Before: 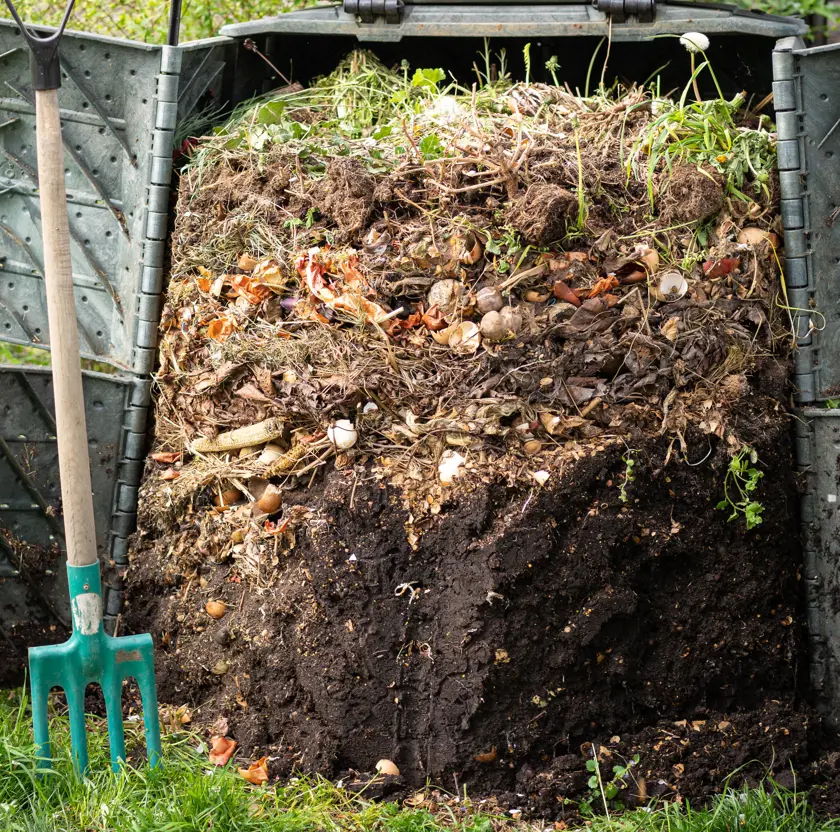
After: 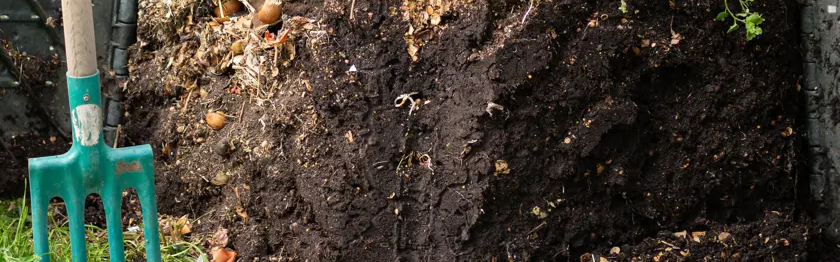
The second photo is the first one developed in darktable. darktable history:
crop and rotate: top 58.842%, bottom 9.59%
